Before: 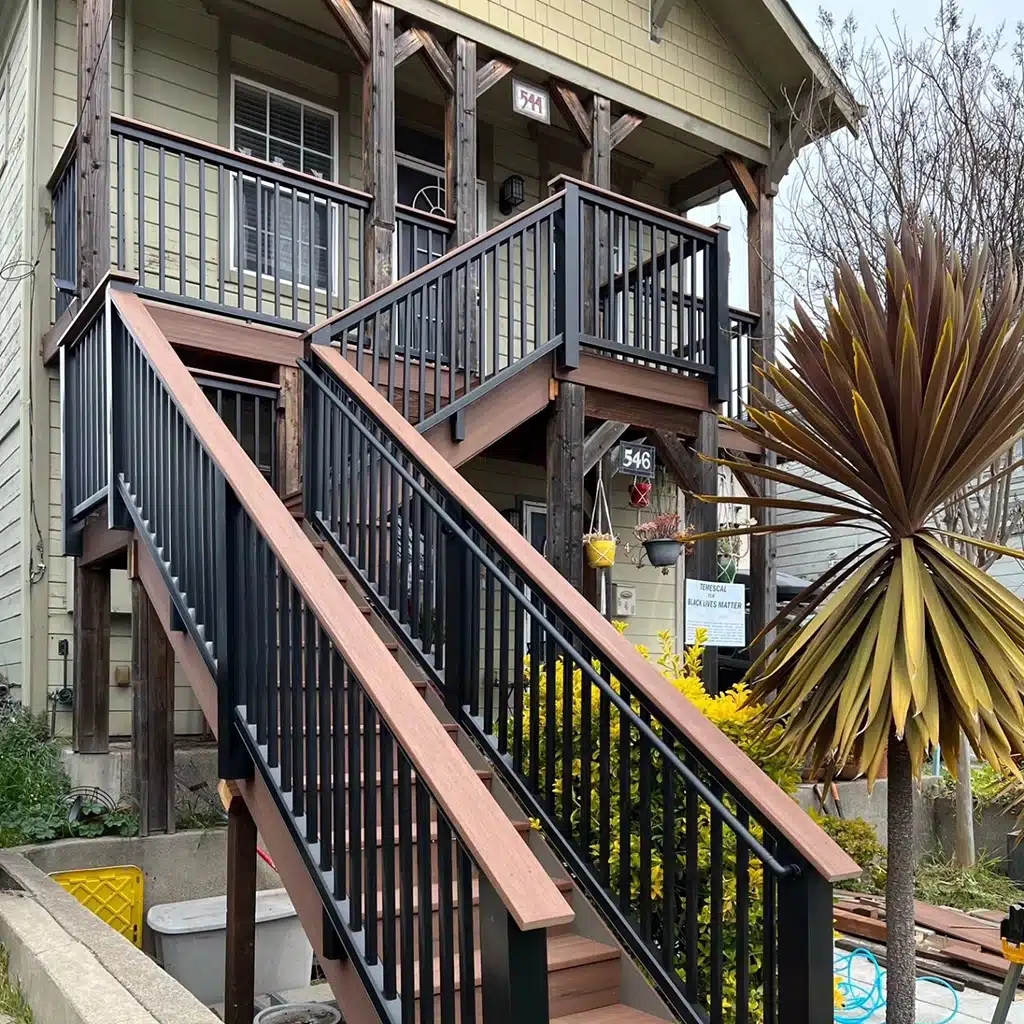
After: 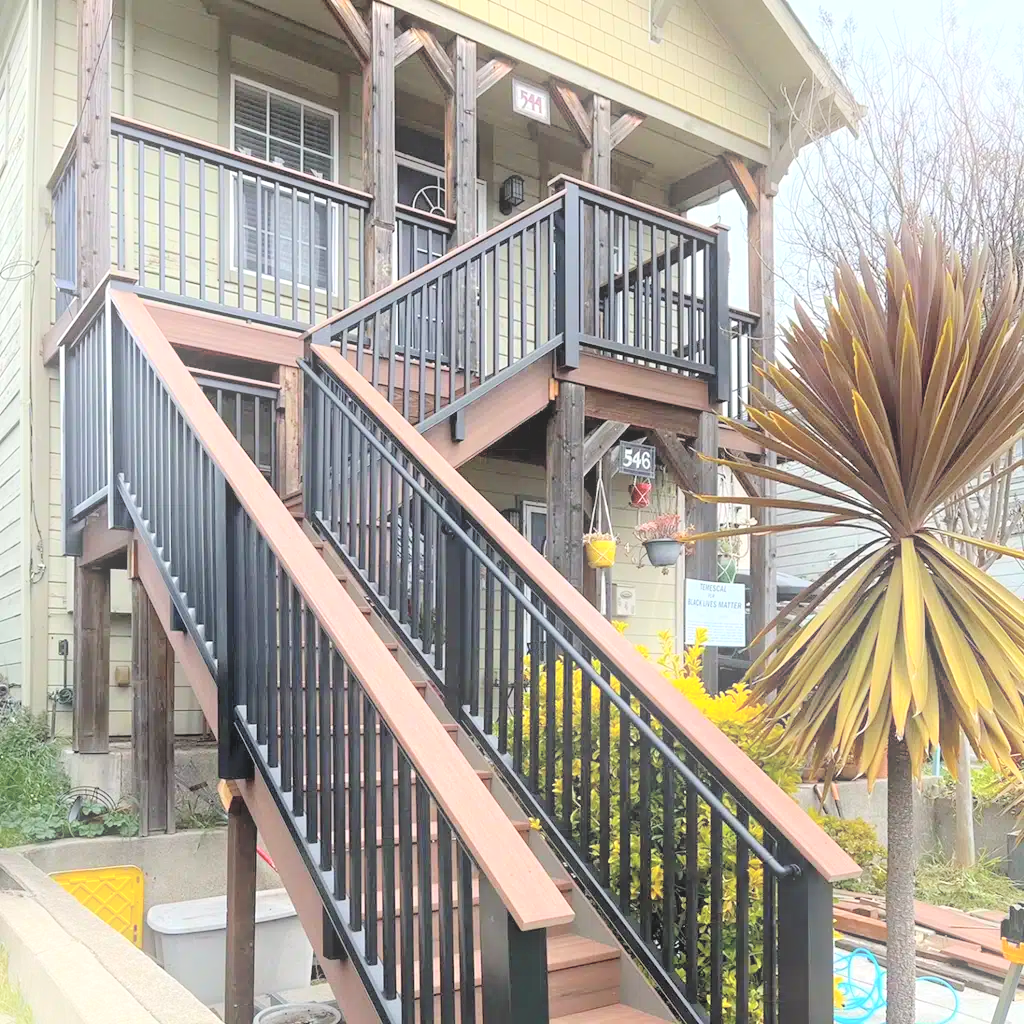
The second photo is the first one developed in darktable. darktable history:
exposure: black level correction 0.001, exposure 0.191 EV, compensate highlight preservation false
bloom: on, module defaults
contrast brightness saturation: brightness 0.28
